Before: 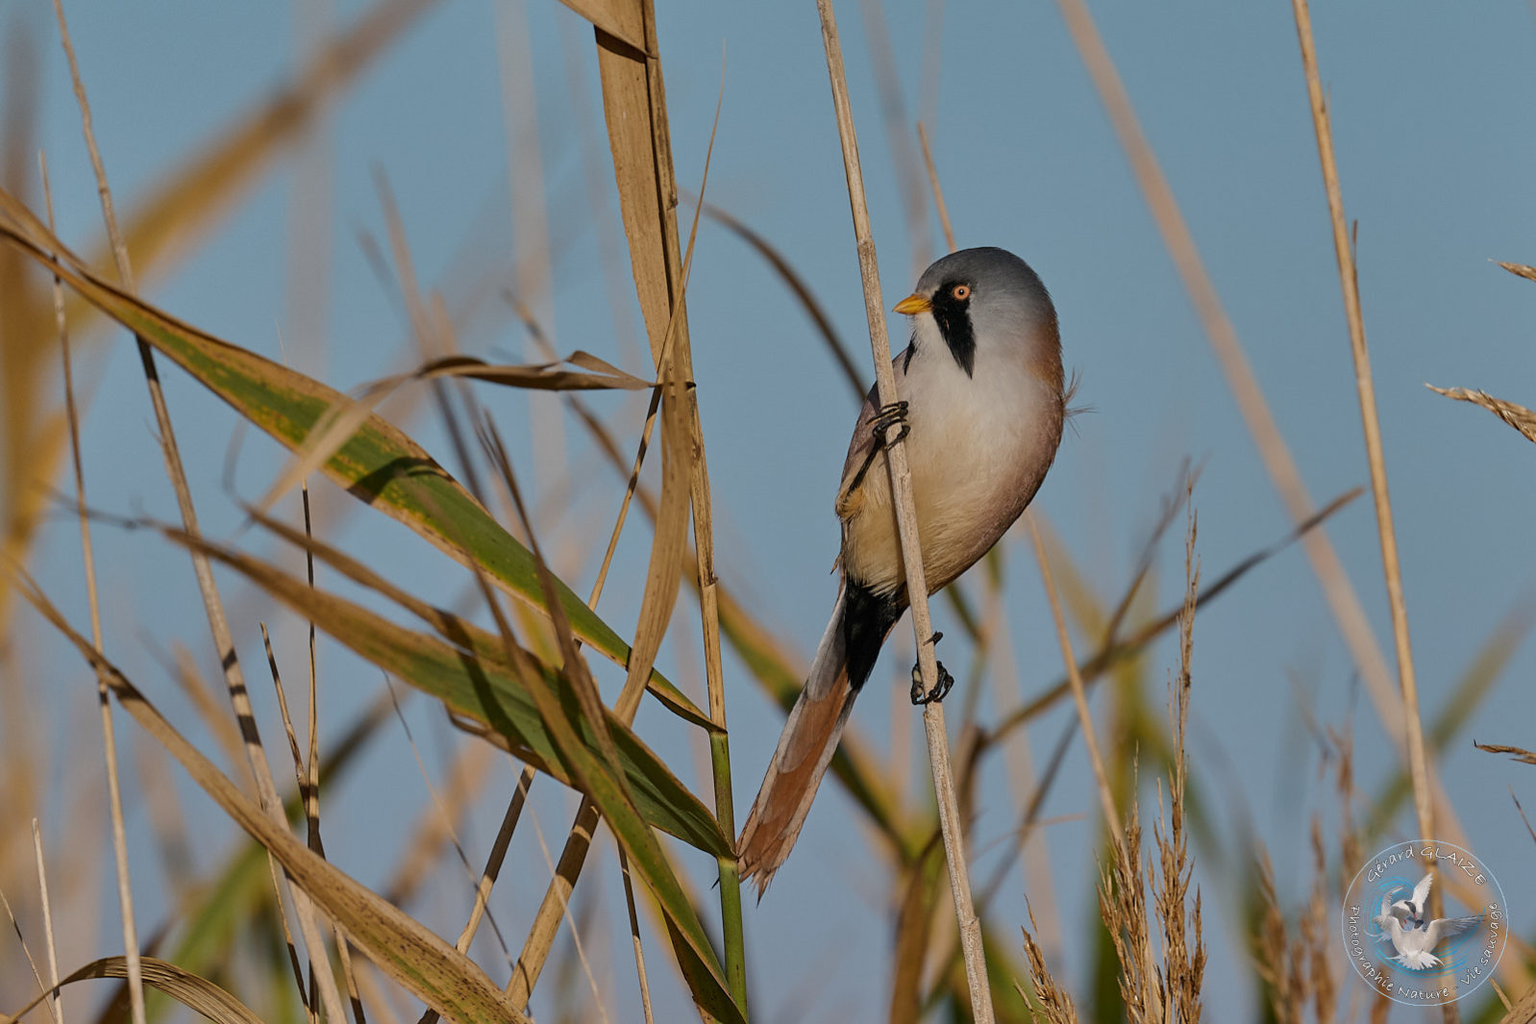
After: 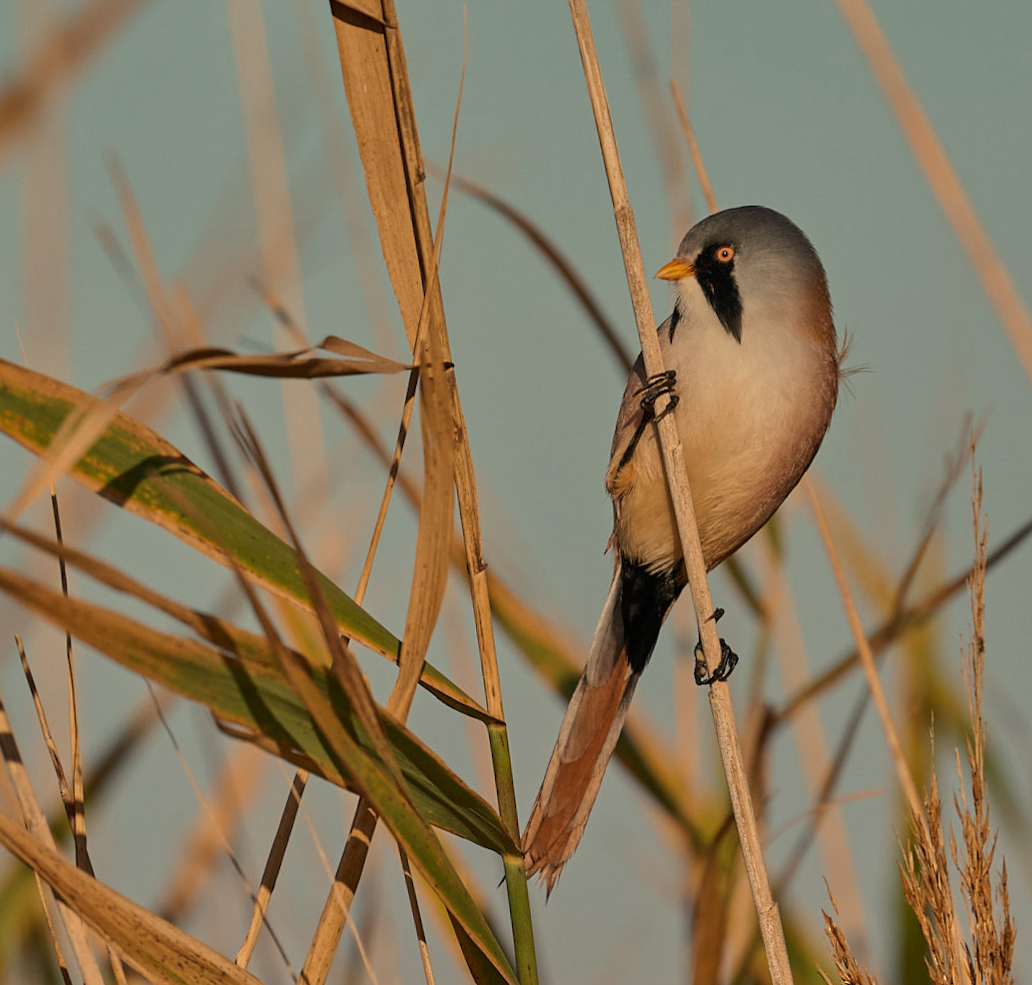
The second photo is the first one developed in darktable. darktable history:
white balance: red 1.138, green 0.996, blue 0.812
rotate and perspective: rotation -3°, crop left 0.031, crop right 0.968, crop top 0.07, crop bottom 0.93
crop and rotate: left 15.446%, right 17.836%
